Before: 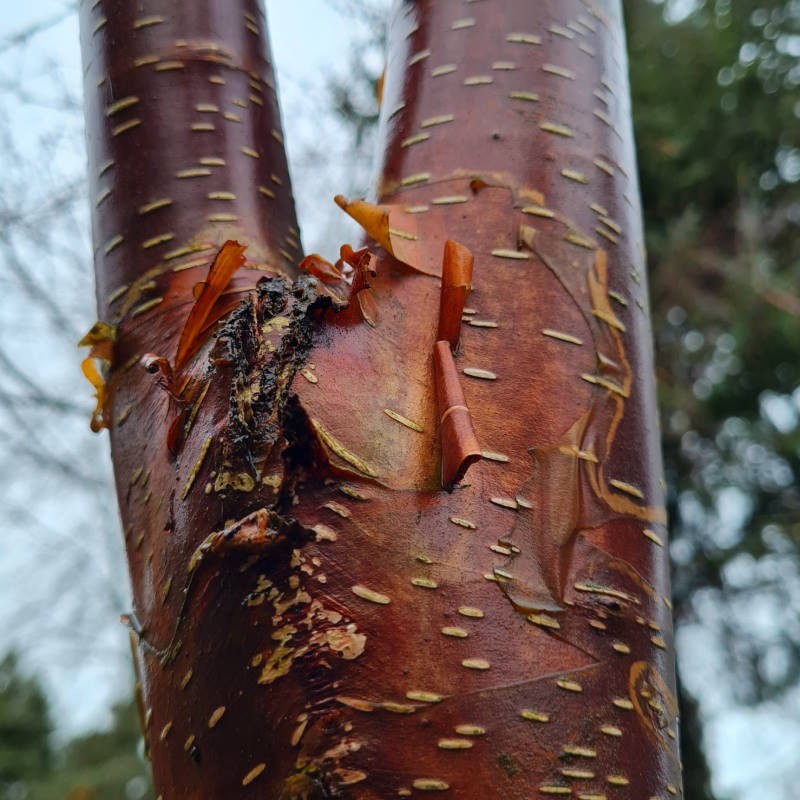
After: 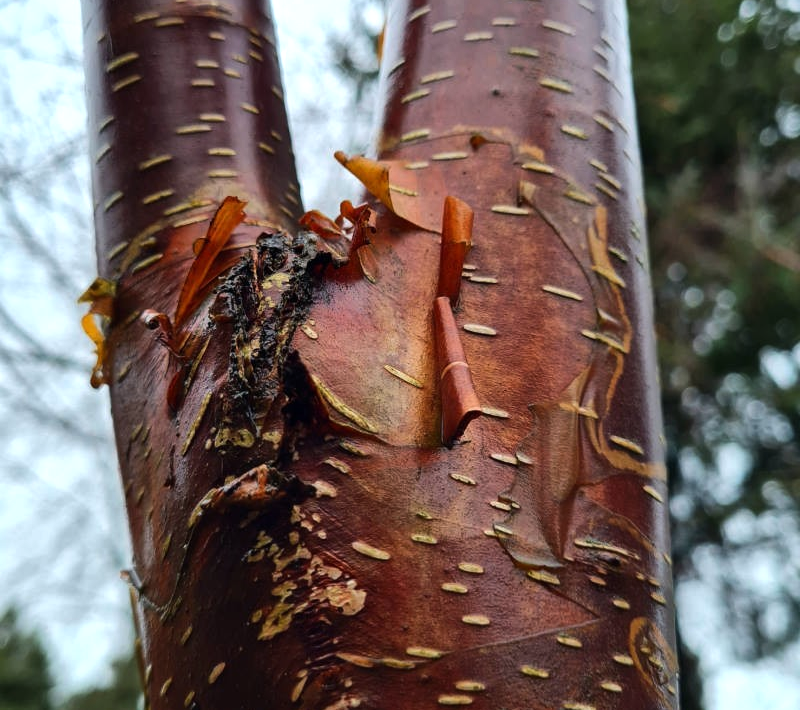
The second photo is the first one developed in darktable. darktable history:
tone equalizer: -8 EV -0.417 EV, -7 EV -0.389 EV, -6 EV -0.333 EV, -5 EV -0.222 EV, -3 EV 0.222 EV, -2 EV 0.333 EV, -1 EV 0.389 EV, +0 EV 0.417 EV, edges refinement/feathering 500, mask exposure compensation -1.57 EV, preserve details no
local contrast: mode bilateral grid, contrast 15, coarseness 36, detail 105%, midtone range 0.2
crop and rotate: top 5.609%, bottom 5.609%
